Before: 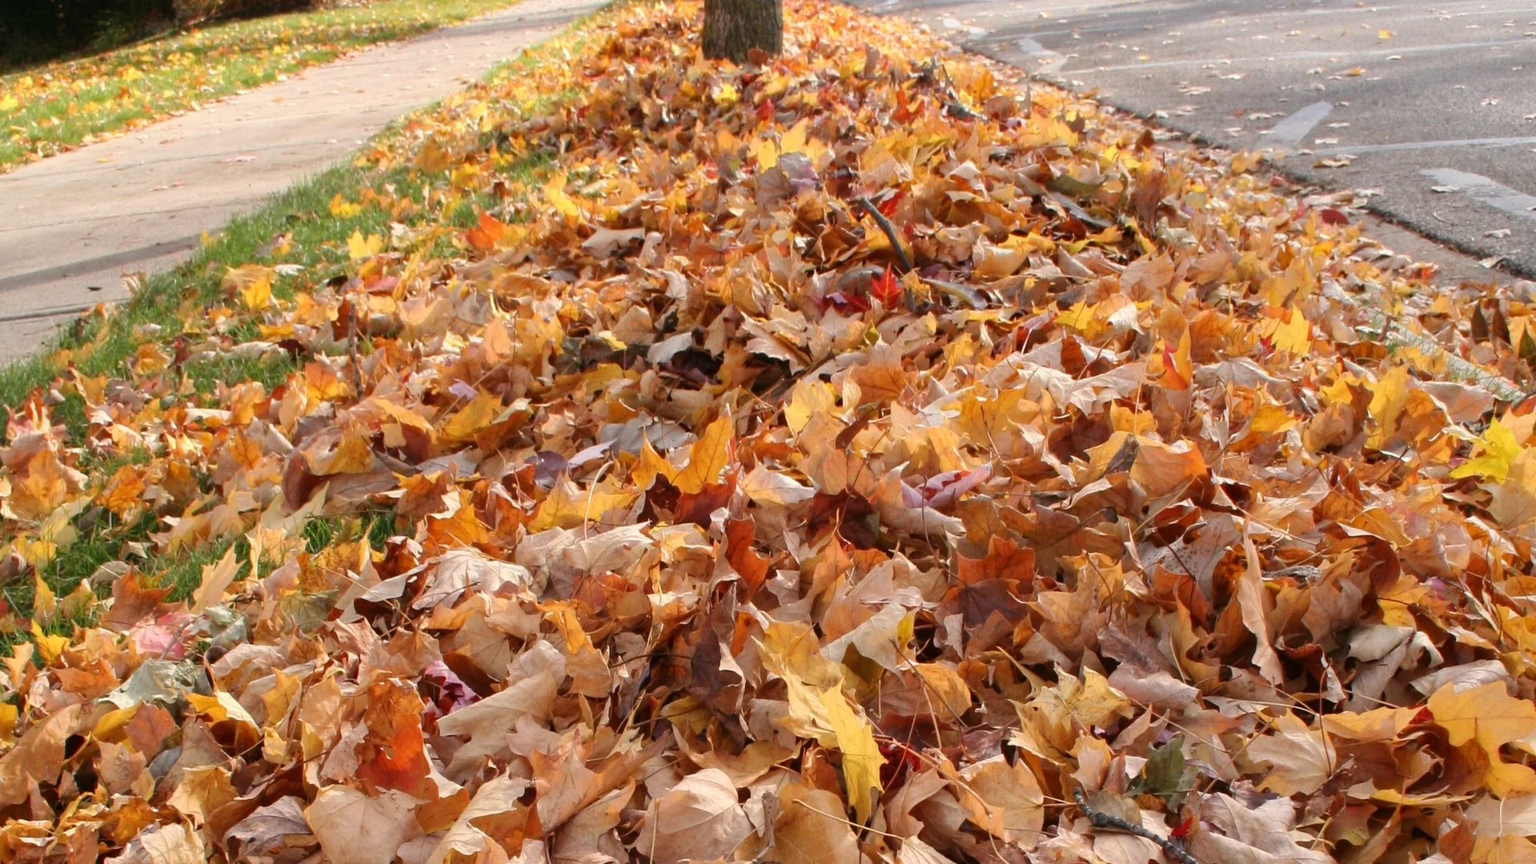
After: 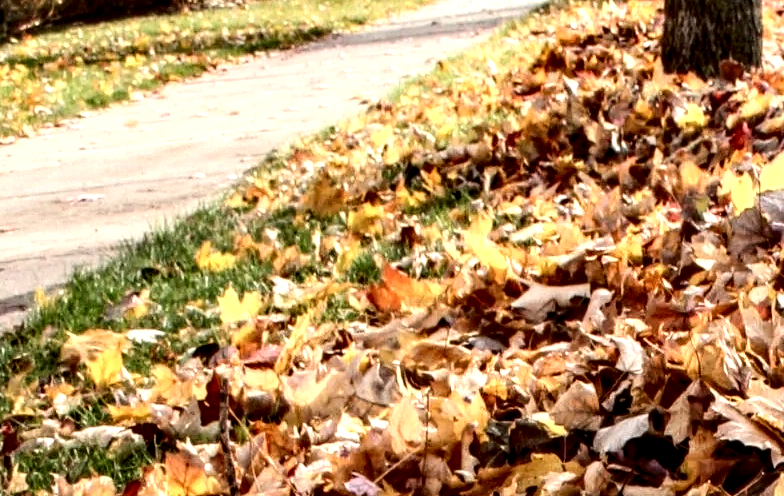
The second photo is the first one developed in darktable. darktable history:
local contrast: detail 202%
crop and rotate: left 11.265%, top 0.118%, right 47.858%, bottom 53.93%
contrast brightness saturation: contrast 0.273
